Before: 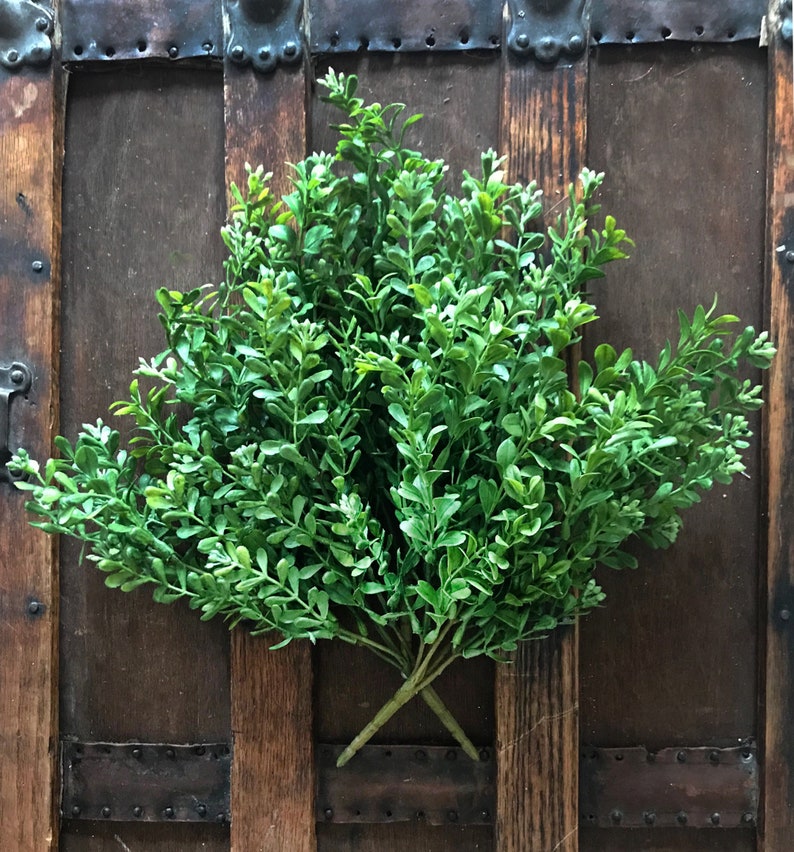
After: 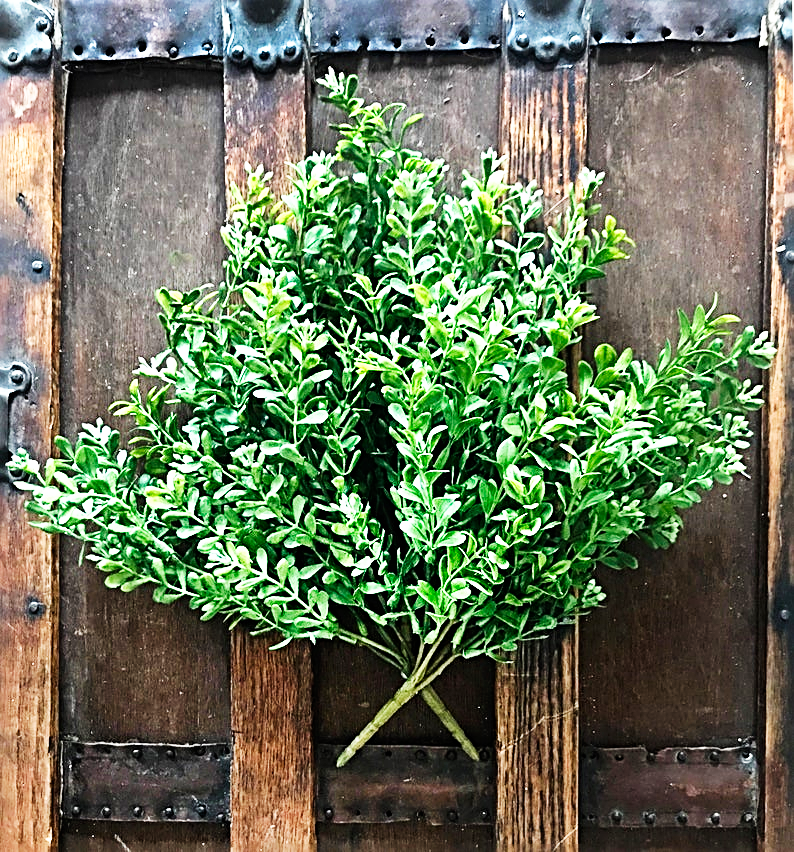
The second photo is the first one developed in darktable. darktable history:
base curve: curves: ch0 [(0, 0) (0.007, 0.004) (0.027, 0.03) (0.046, 0.07) (0.207, 0.54) (0.442, 0.872) (0.673, 0.972) (1, 1)], preserve colors none
sharpen: radius 2.987, amount 0.772
